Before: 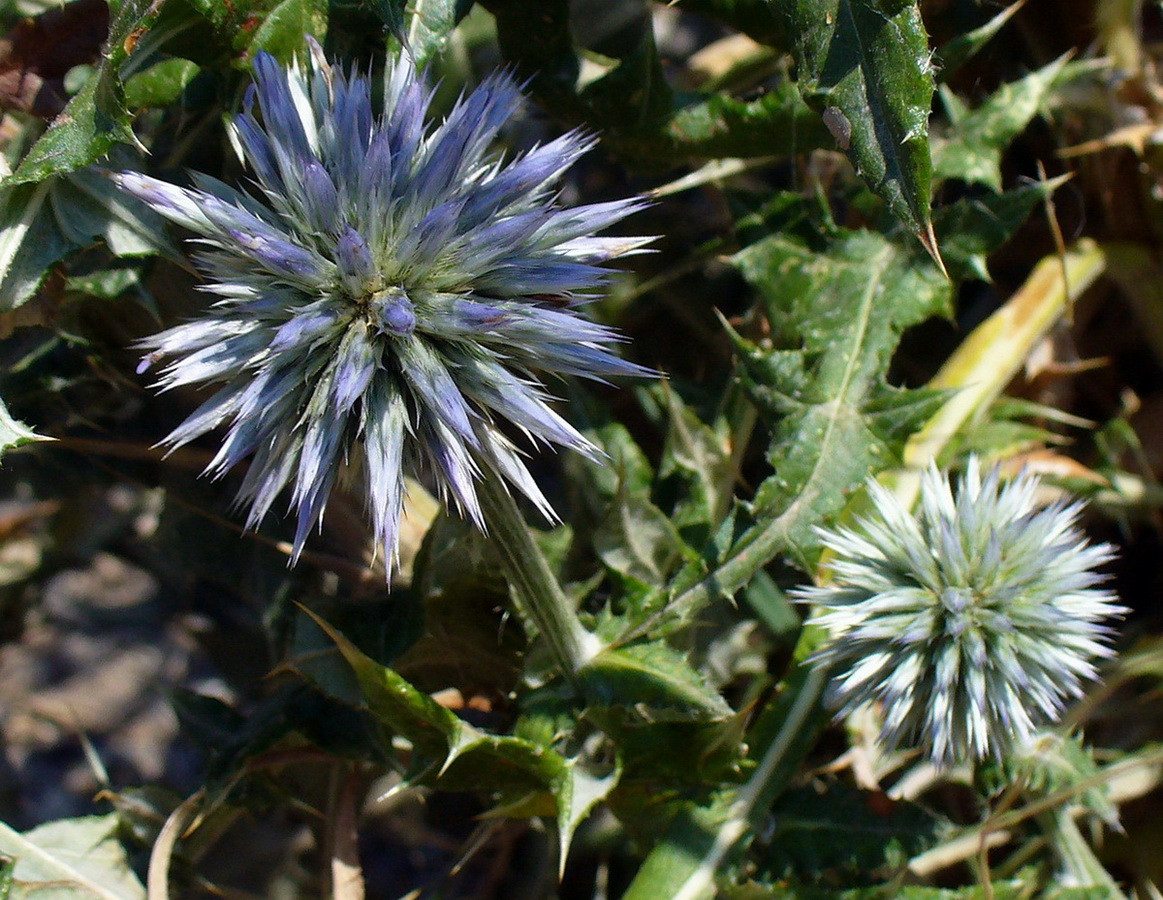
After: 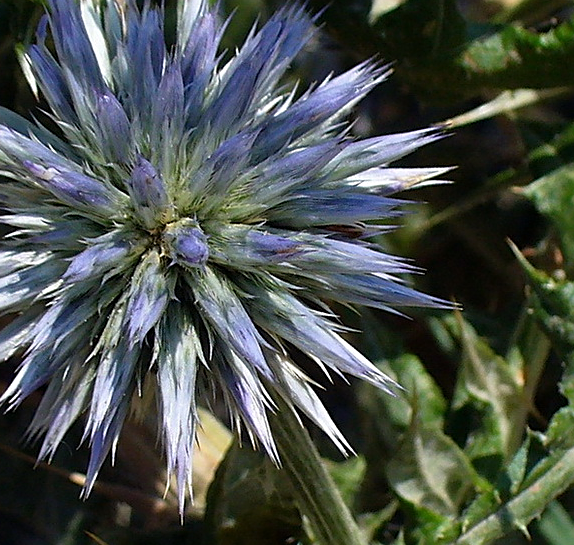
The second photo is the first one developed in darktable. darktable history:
crop: left 17.842%, top 7.759%, right 32.796%, bottom 31.67%
sharpen: on, module defaults
